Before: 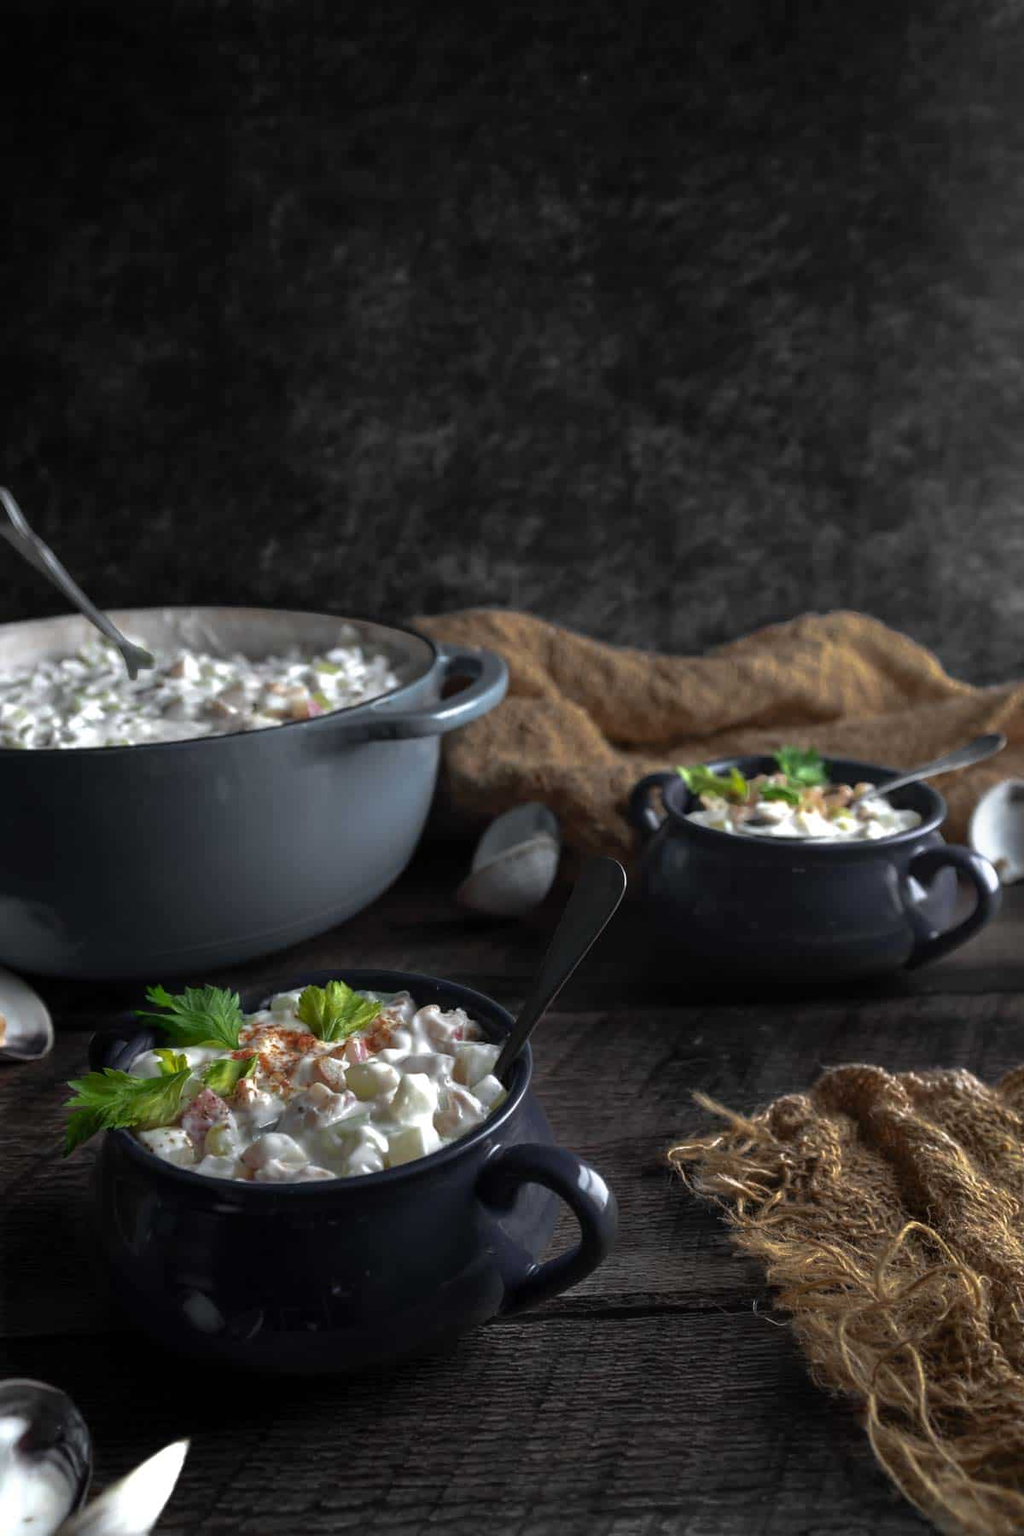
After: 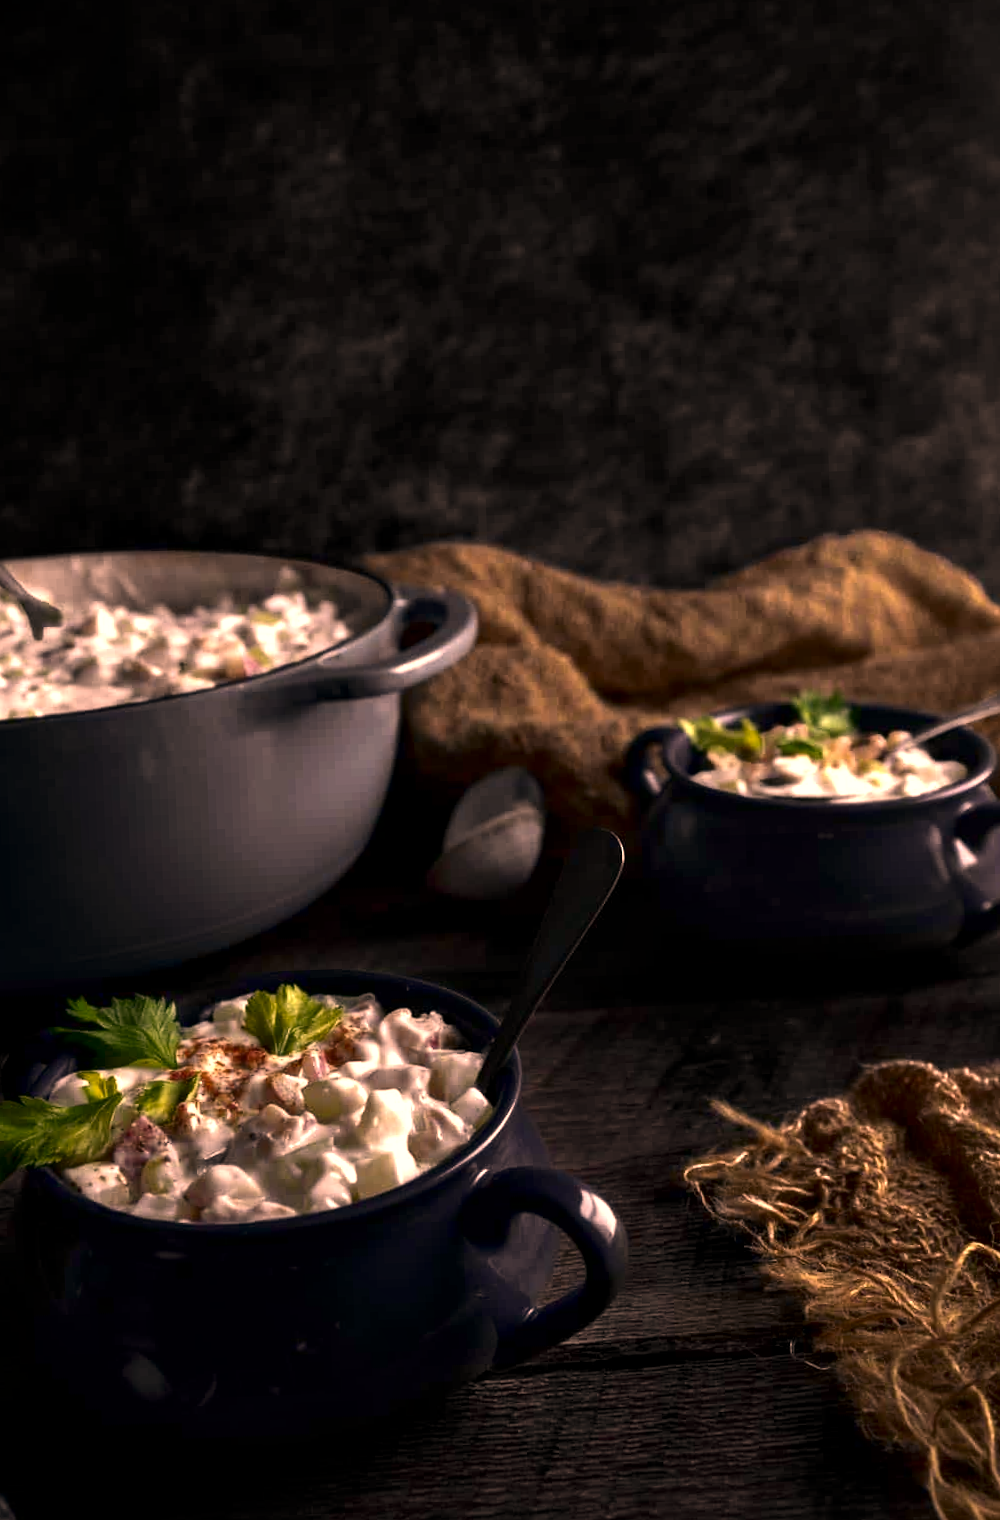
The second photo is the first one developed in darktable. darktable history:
local contrast: mode bilateral grid, contrast 20, coarseness 50, detail 120%, midtone range 0.2
rotate and perspective: rotation -2°, crop left 0.022, crop right 0.978, crop top 0.049, crop bottom 0.951
exposure: black level correction 0.001, exposure 0.5 EV, compensate exposure bias true, compensate highlight preservation false
crop: left 9.807%, top 6.259%, right 7.334%, bottom 2.177%
color correction: highlights a* 40, highlights b* 40, saturation 0.69
contrast brightness saturation: contrast 0.13, brightness -0.24, saturation 0.14
